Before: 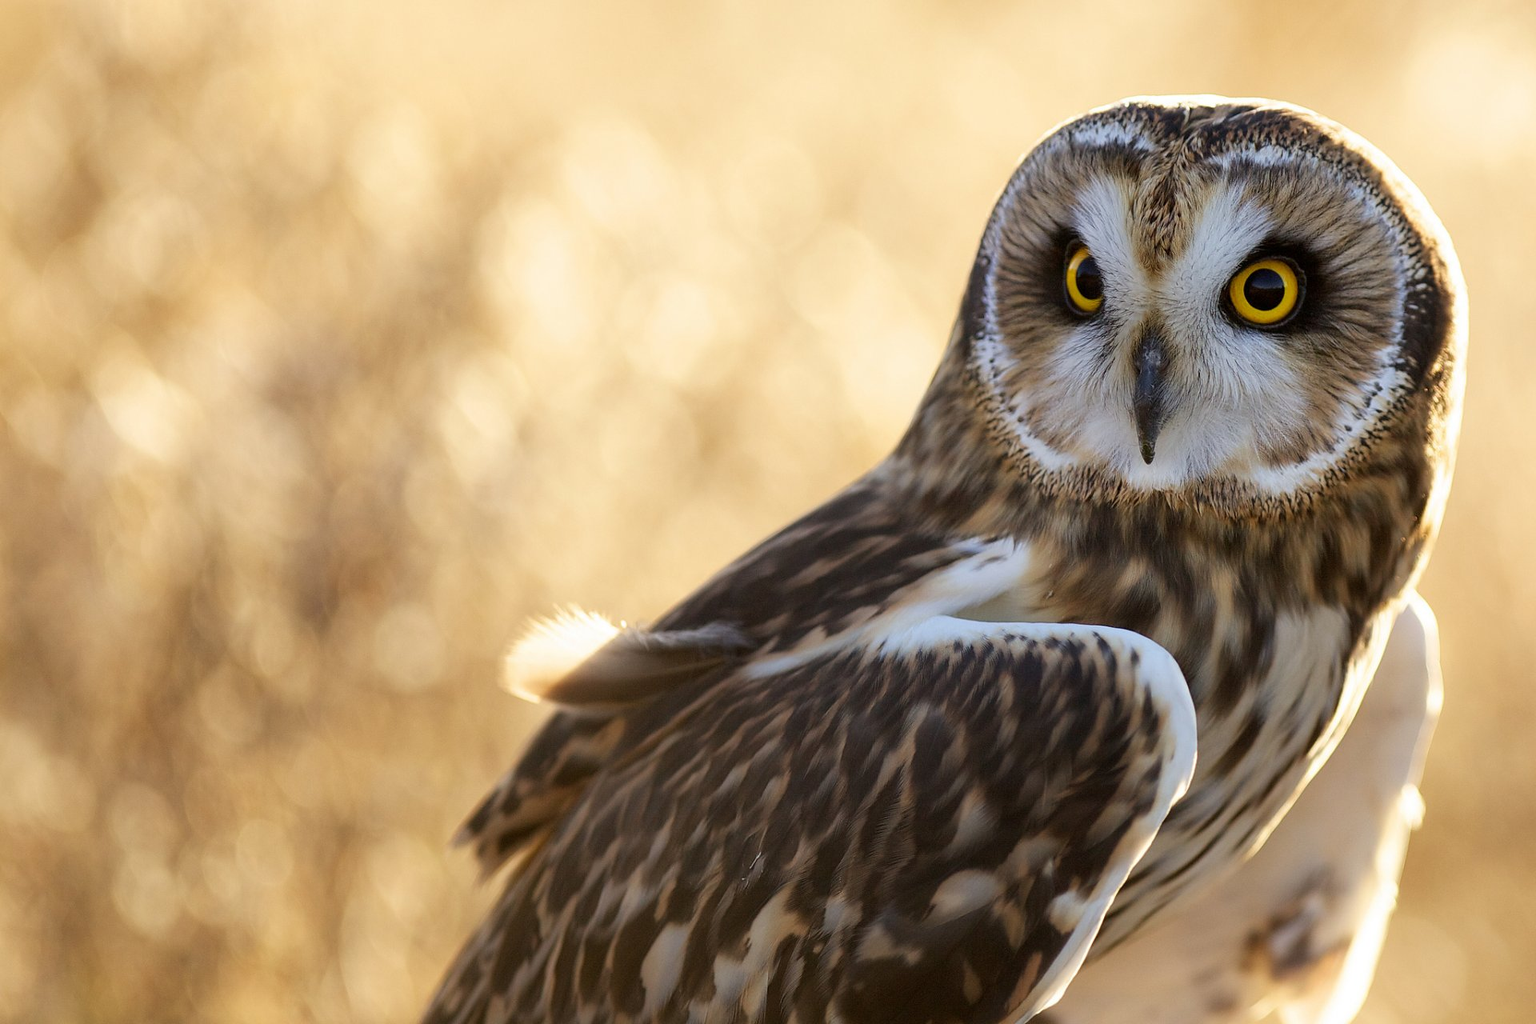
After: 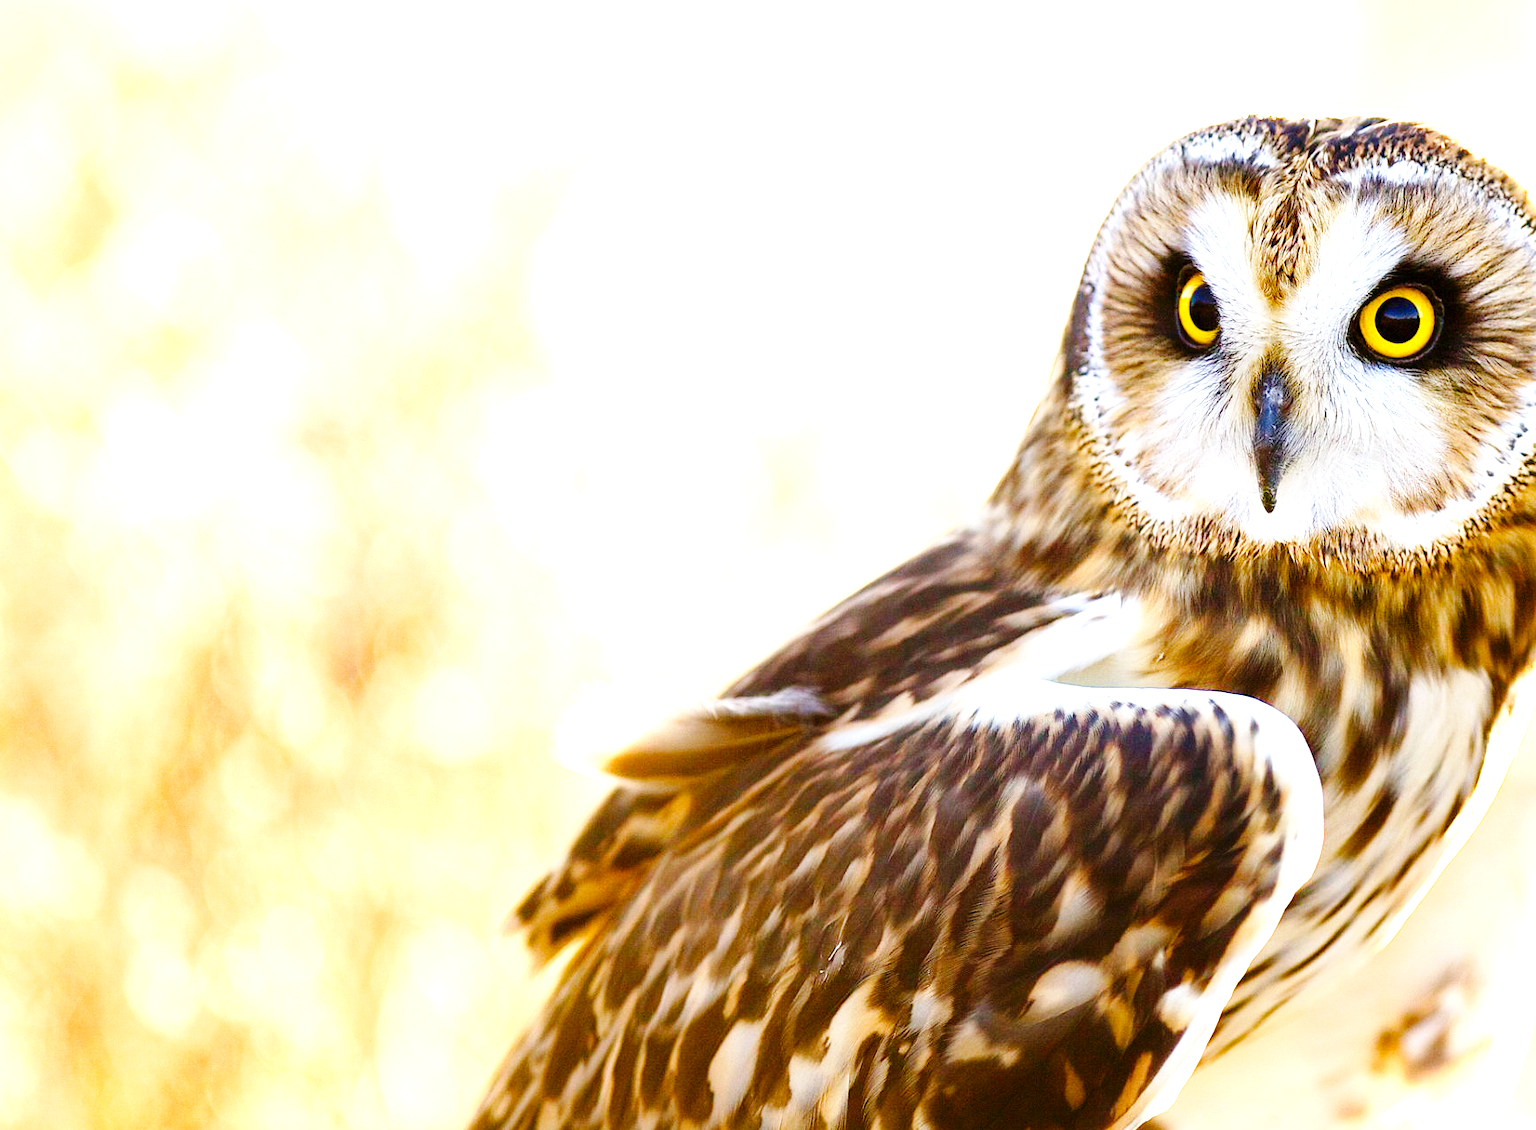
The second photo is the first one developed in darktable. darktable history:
base curve: curves: ch0 [(0, 0) (0.036, 0.025) (0.121, 0.166) (0.206, 0.329) (0.605, 0.79) (1, 1)], preserve colors none
color balance rgb: linear chroma grading › shadows -2.2%, linear chroma grading › highlights -15%, linear chroma grading › global chroma -10%, linear chroma grading › mid-tones -10%, perceptual saturation grading › global saturation 45%, perceptual saturation grading › highlights -50%, perceptual saturation grading › shadows 30%, perceptual brilliance grading › global brilliance 18%, global vibrance 45%
exposure: exposure 1 EV, compensate highlight preservation false
crop: right 9.509%, bottom 0.031%
